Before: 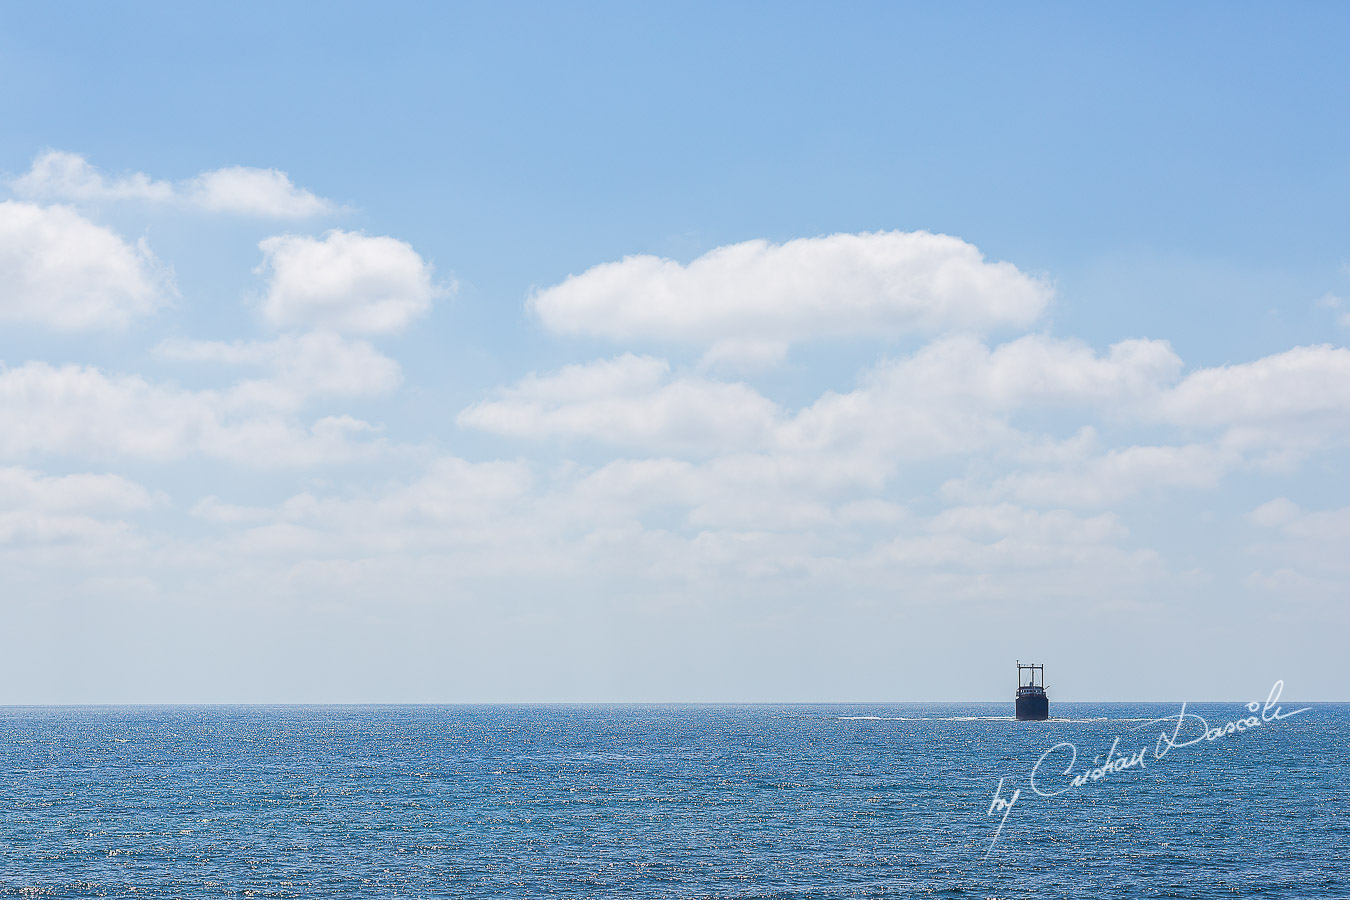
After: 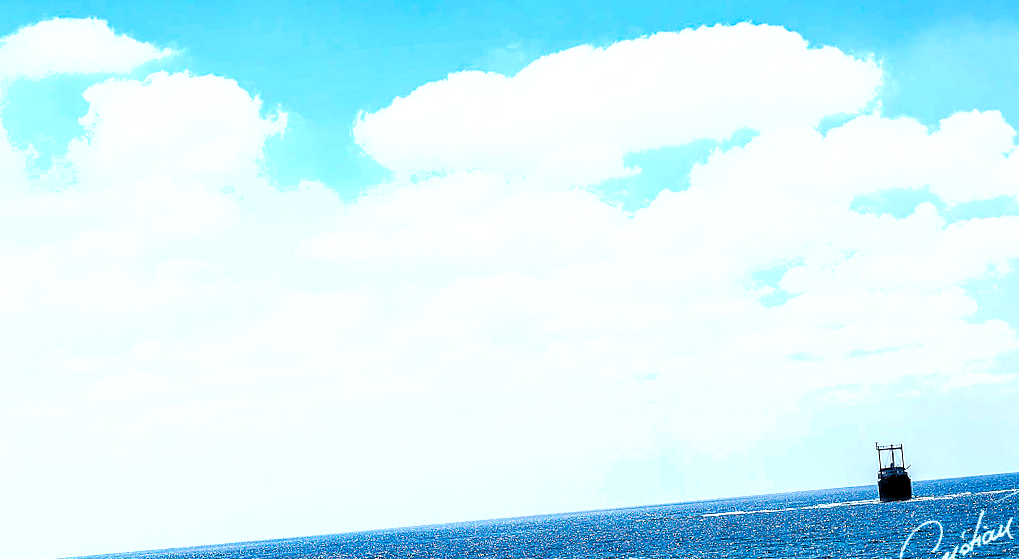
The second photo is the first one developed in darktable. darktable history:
crop: left 9.712%, top 16.928%, right 10.845%, bottom 12.332%
shadows and highlights: low approximation 0.01, soften with gaussian
color balance rgb: linear chroma grading › global chroma 9%, perceptual saturation grading › global saturation 36%, perceptual saturation grading › shadows 35%, perceptual brilliance grading › global brilliance 21.21%, perceptual brilliance grading › shadows -35%, global vibrance 21.21%
rgb levels: levels [[0.029, 0.461, 0.922], [0, 0.5, 1], [0, 0.5, 1]]
rotate and perspective: rotation -5°, crop left 0.05, crop right 0.952, crop top 0.11, crop bottom 0.89
